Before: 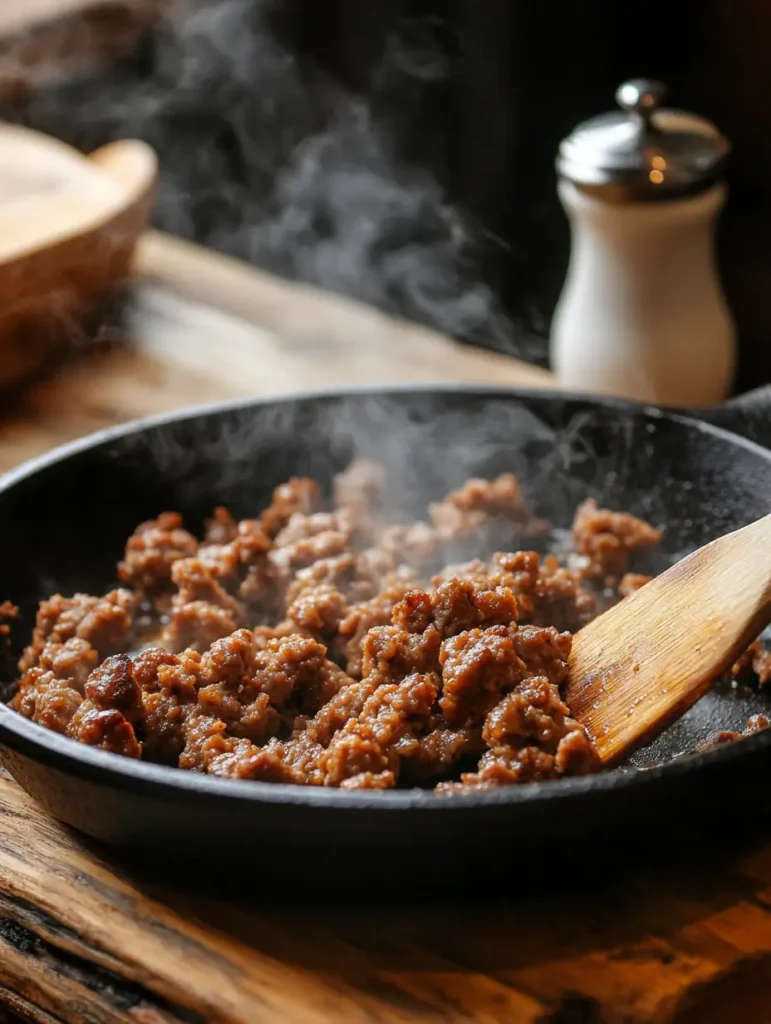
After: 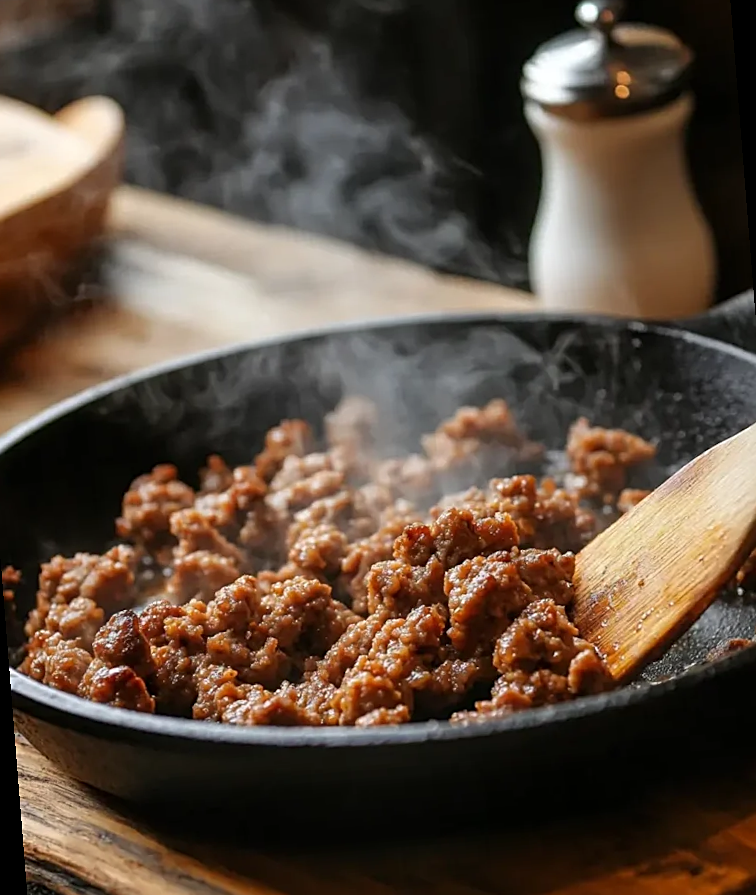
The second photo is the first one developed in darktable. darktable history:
sharpen: on, module defaults
rotate and perspective: rotation -4.57°, crop left 0.054, crop right 0.944, crop top 0.087, crop bottom 0.914
